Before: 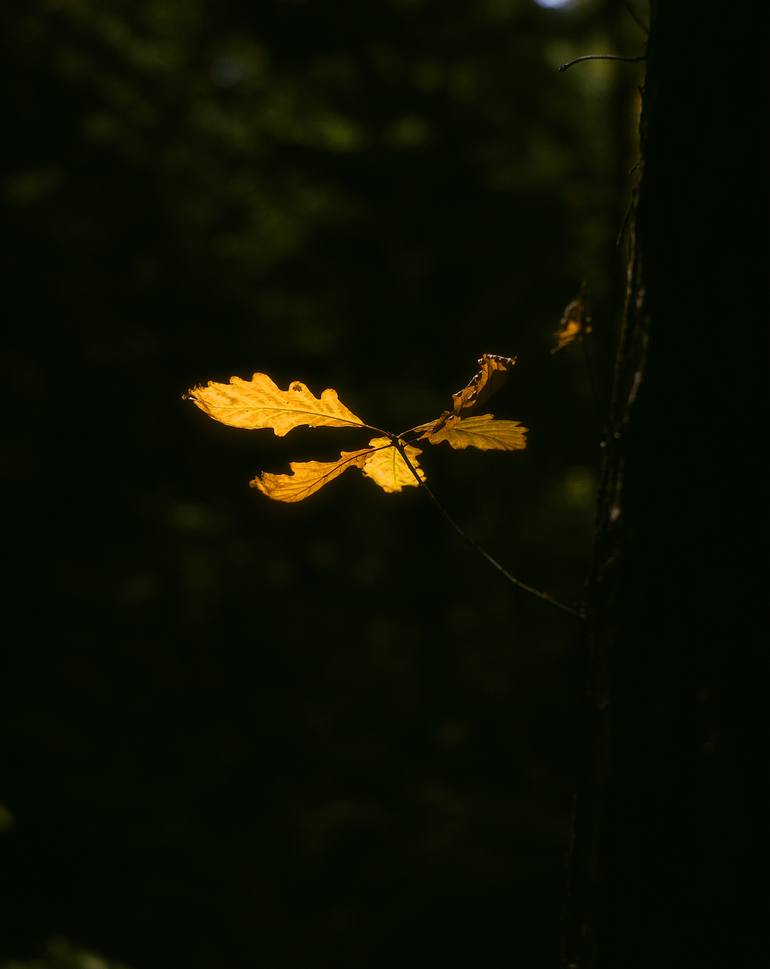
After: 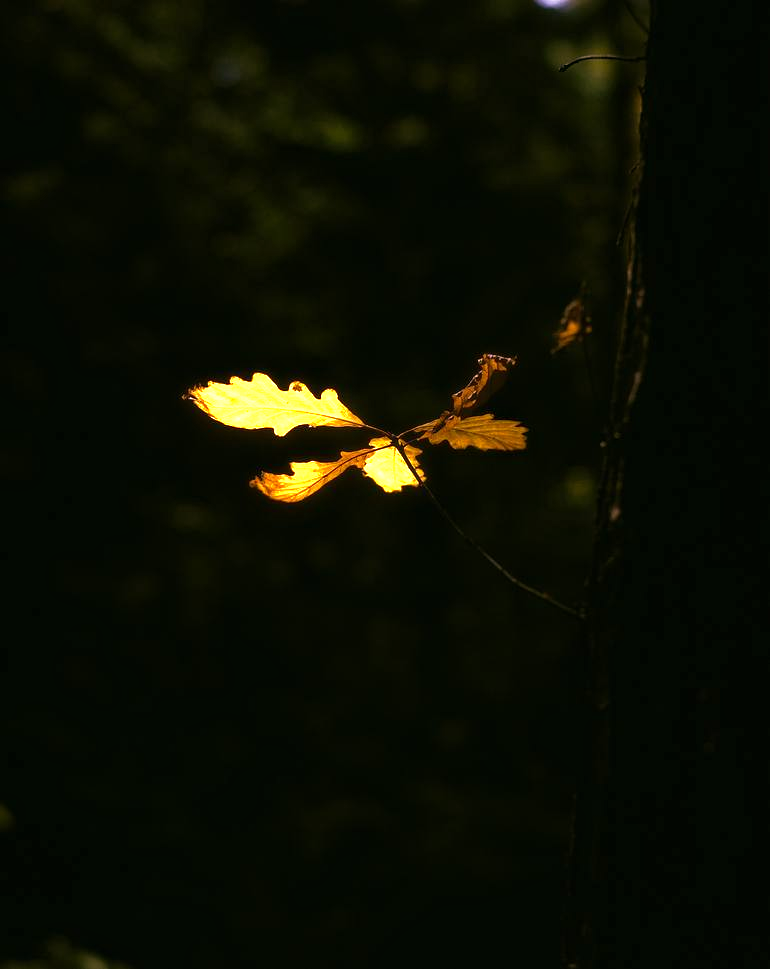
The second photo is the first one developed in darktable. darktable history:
color correction: highlights a* 14.66, highlights b* 4.86
velvia: on, module defaults
haze removal: compatibility mode true, adaptive false
